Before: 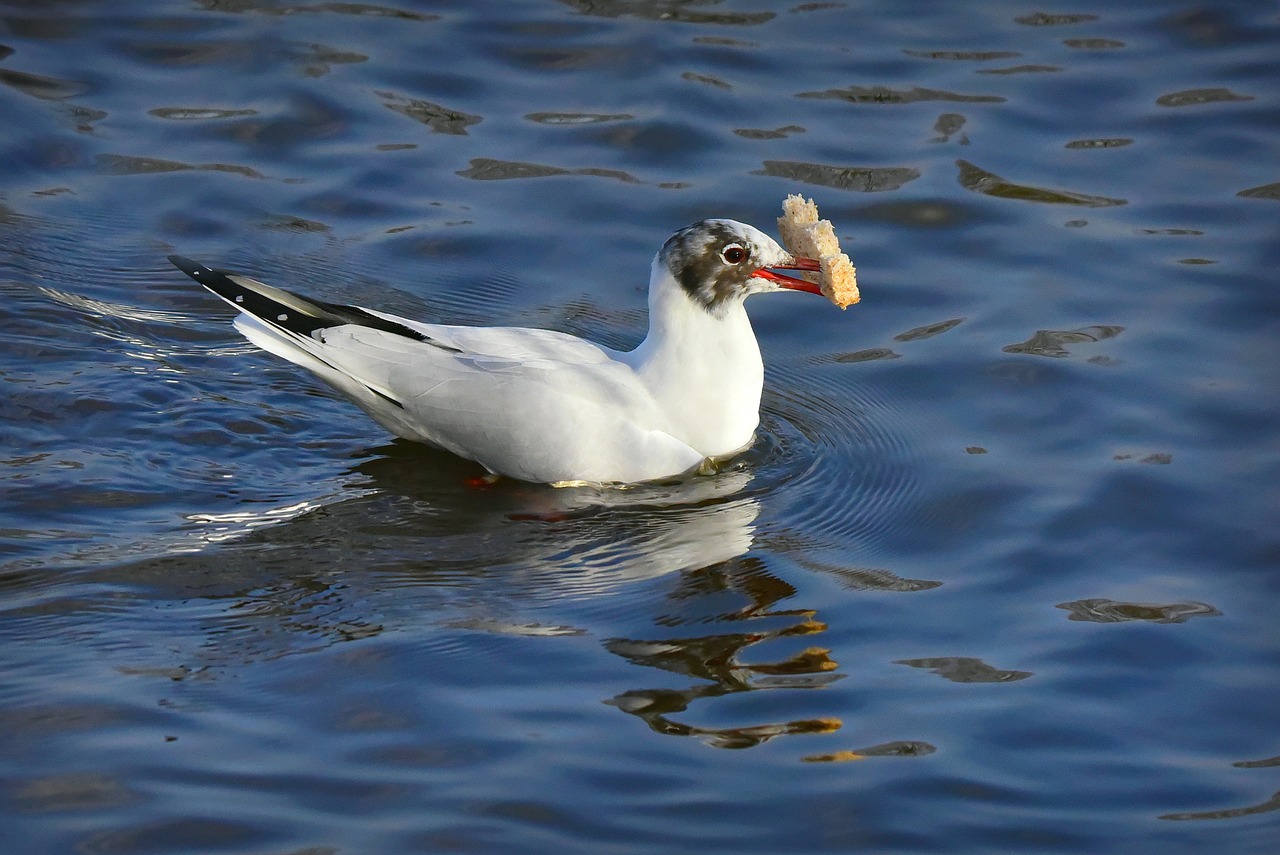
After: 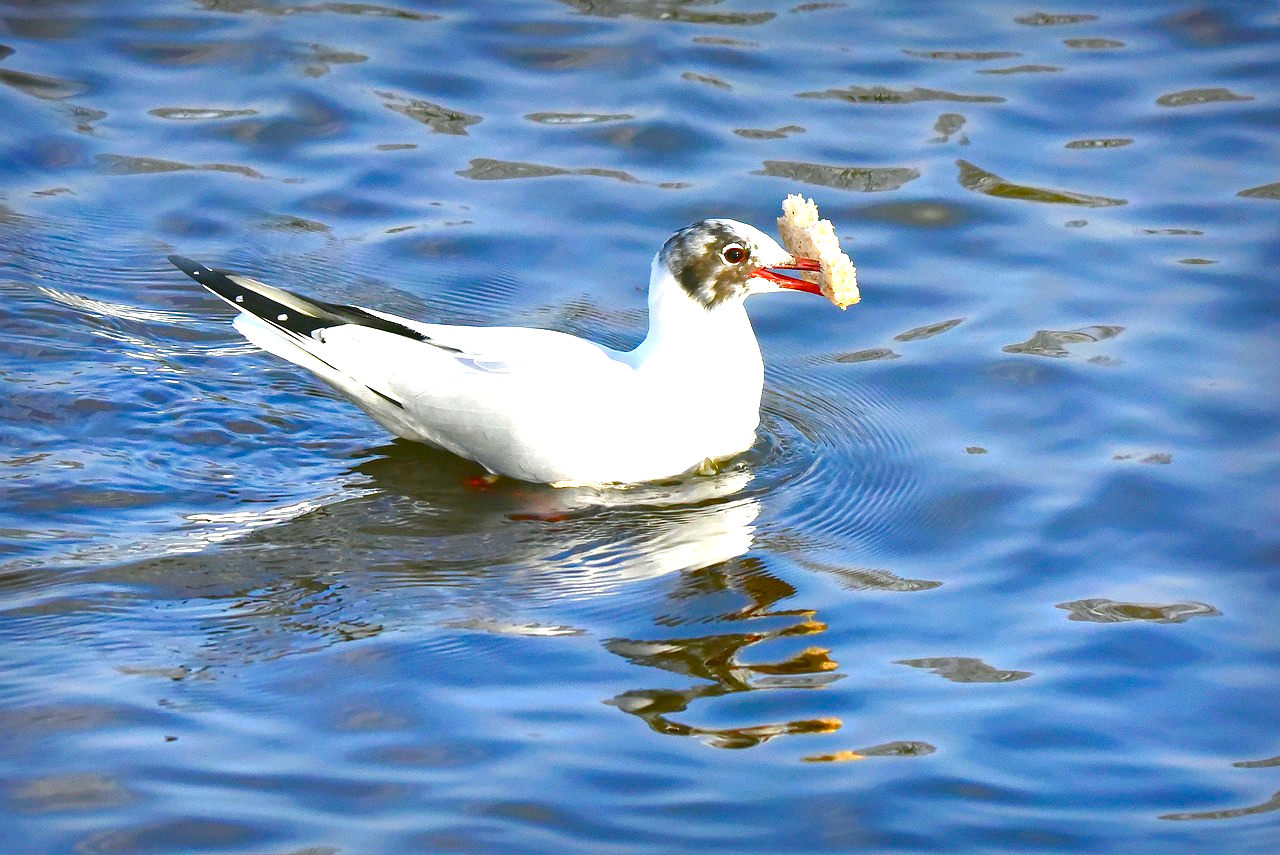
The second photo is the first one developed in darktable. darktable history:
color balance rgb: perceptual saturation grading › global saturation 20%, perceptual saturation grading › highlights -25%, perceptual saturation grading › shadows 50%
exposure: black level correction 0, exposure 1.55 EV, compensate exposure bias true, compensate highlight preservation false
